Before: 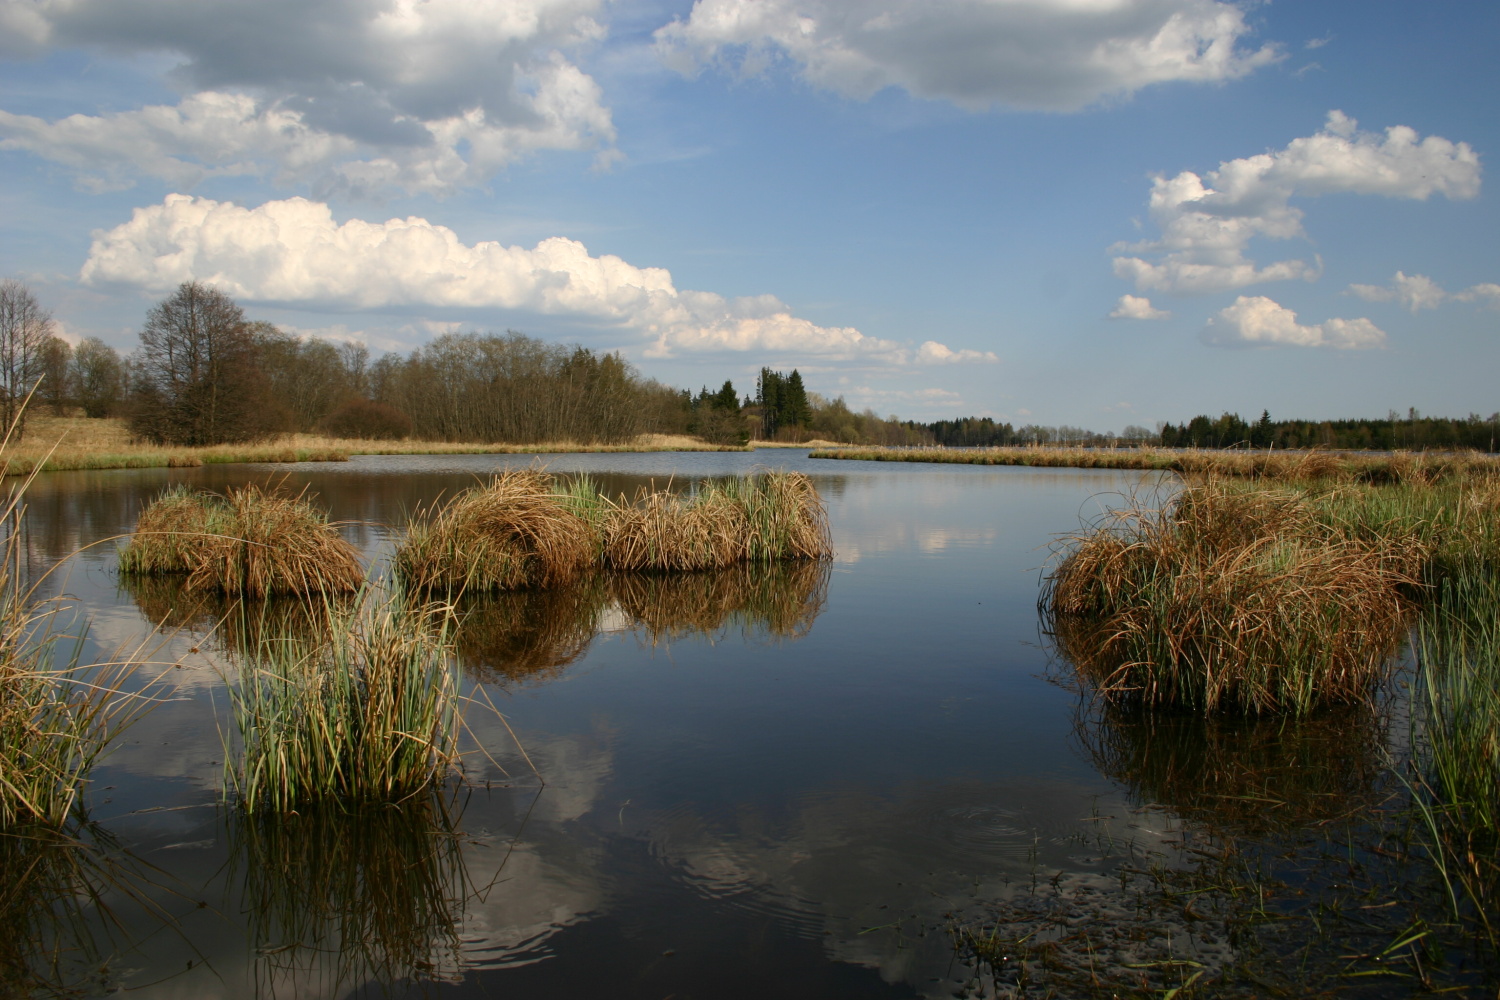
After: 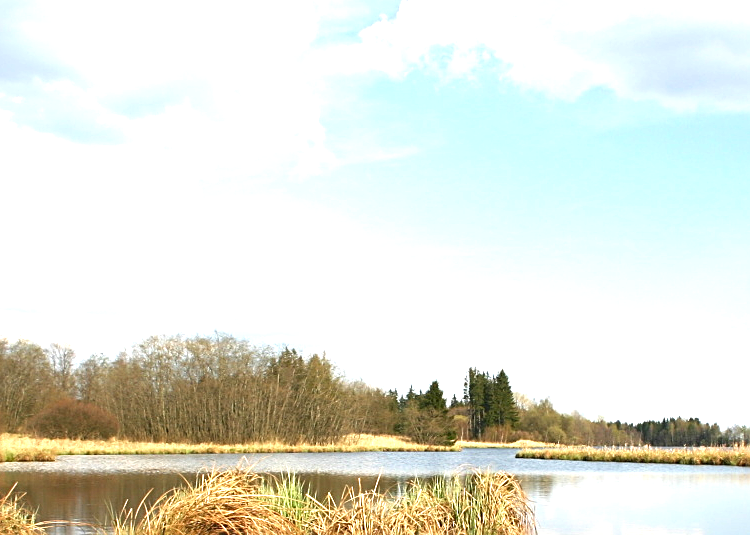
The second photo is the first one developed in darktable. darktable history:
crop: left 19.556%, right 30.401%, bottom 46.458%
sharpen: on, module defaults
exposure: black level correction 0, exposure 1.1 EV, compensate exposure bias true, compensate highlight preservation false
